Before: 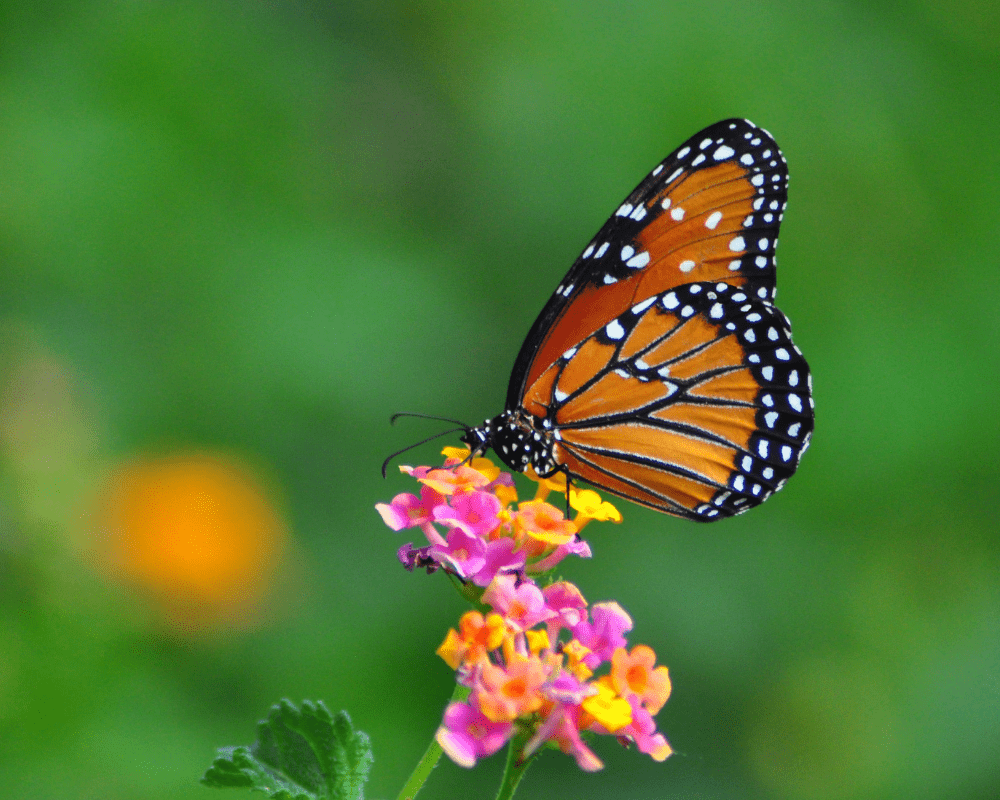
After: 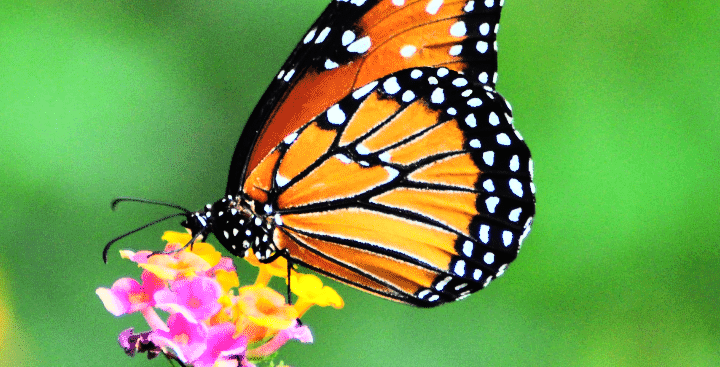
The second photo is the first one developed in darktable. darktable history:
rgb curve: curves: ch0 [(0, 0) (0.21, 0.15) (0.24, 0.21) (0.5, 0.75) (0.75, 0.96) (0.89, 0.99) (1, 1)]; ch1 [(0, 0.02) (0.21, 0.13) (0.25, 0.2) (0.5, 0.67) (0.75, 0.9) (0.89, 0.97) (1, 1)]; ch2 [(0, 0.02) (0.21, 0.13) (0.25, 0.2) (0.5, 0.67) (0.75, 0.9) (0.89, 0.97) (1, 1)], compensate middle gray true
crop and rotate: left 27.938%, top 27.046%, bottom 27.046%
shadows and highlights: shadows 52.34, highlights -28.23, soften with gaussian
